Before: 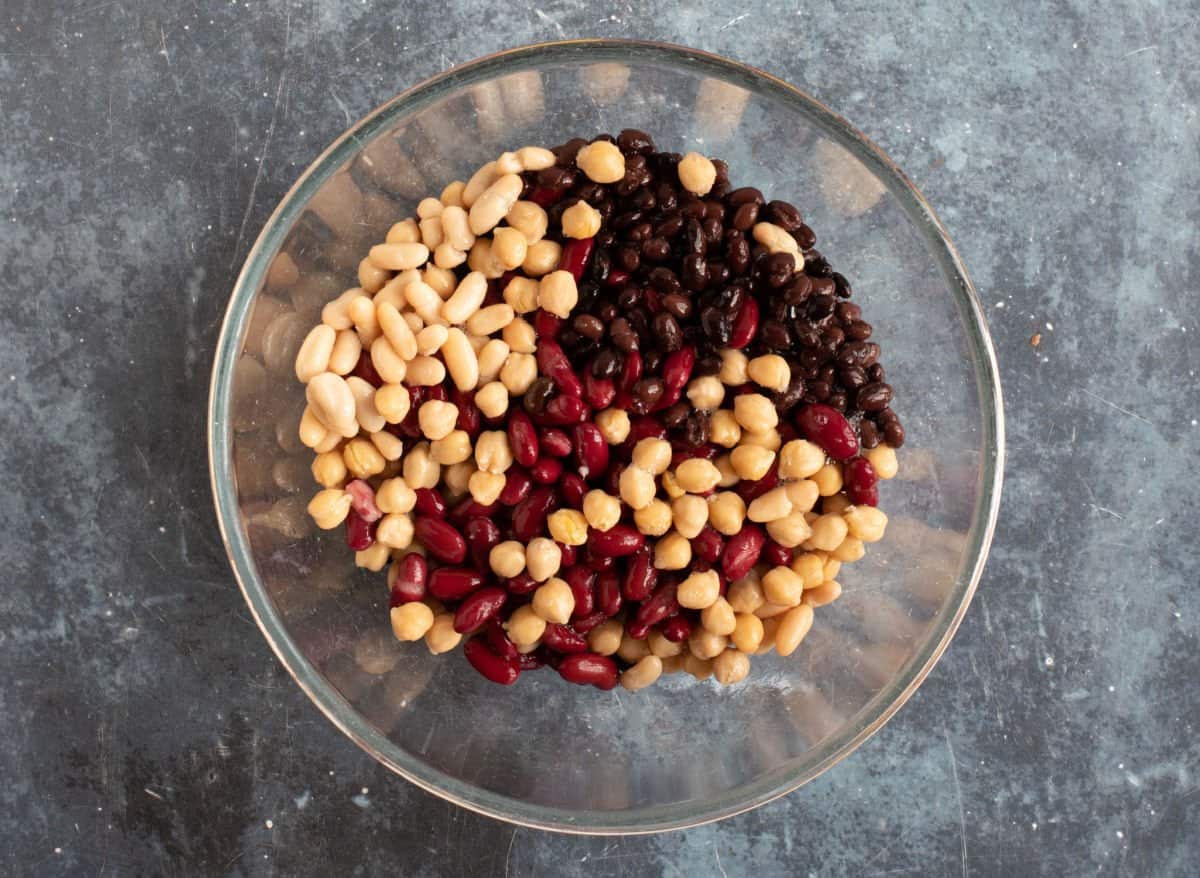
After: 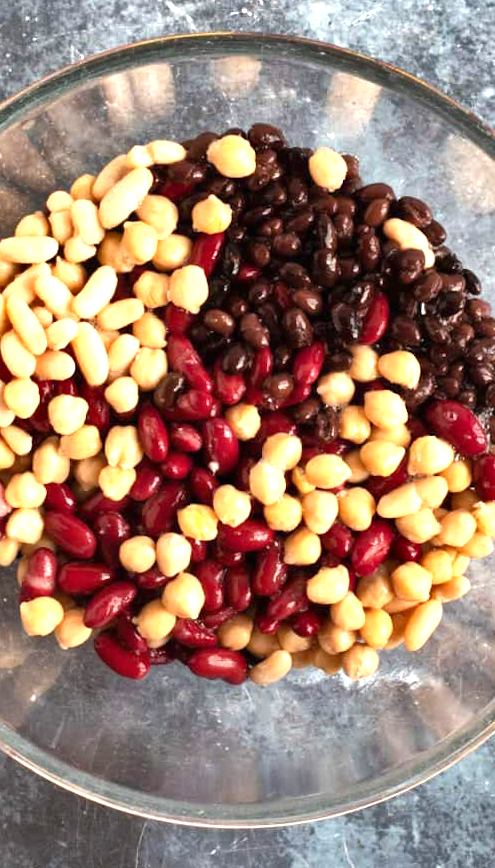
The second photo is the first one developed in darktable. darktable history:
rotate and perspective: rotation 0.174°, lens shift (vertical) 0.013, lens shift (horizontal) 0.019, shear 0.001, automatic cropping original format, crop left 0.007, crop right 0.991, crop top 0.016, crop bottom 0.997
shadows and highlights: shadows 30.63, highlights -63.22, shadows color adjustment 98%, highlights color adjustment 58.61%, soften with gaussian
exposure: black level correction 0, exposure 1 EV, compensate exposure bias true, compensate highlight preservation false
crop: left 31.229%, right 27.105%
